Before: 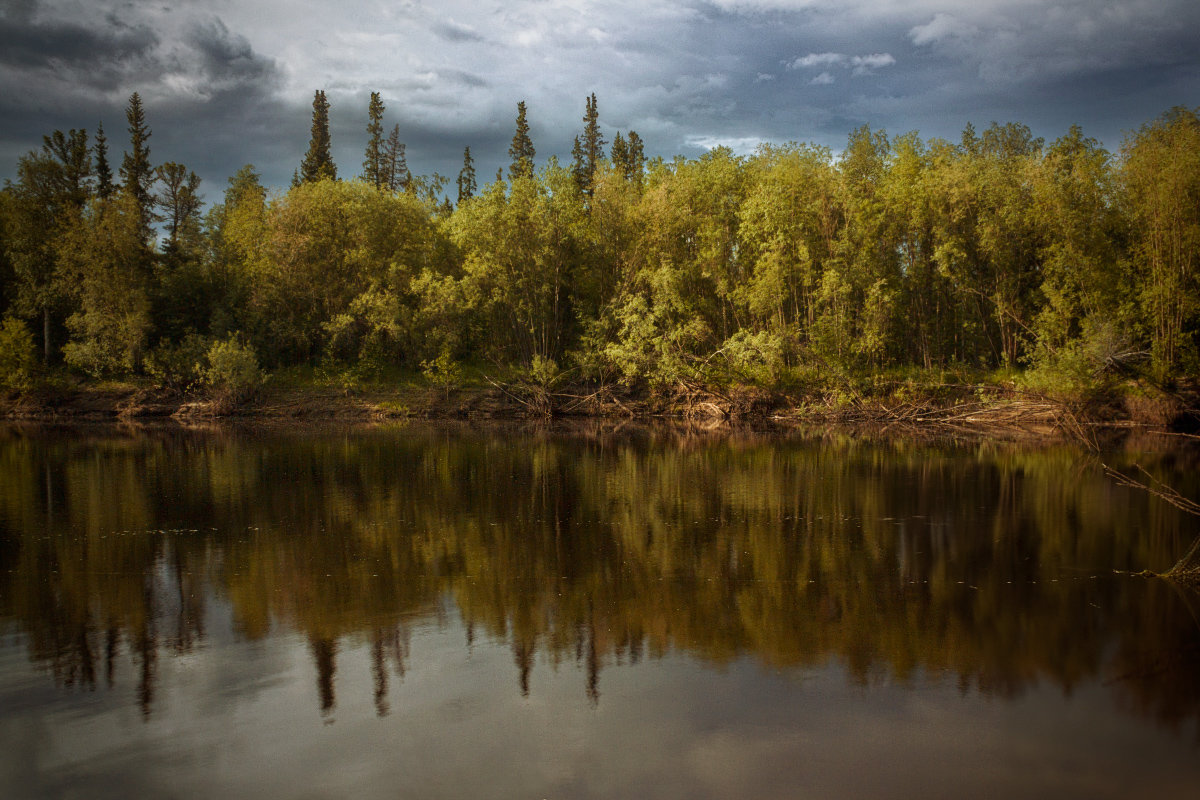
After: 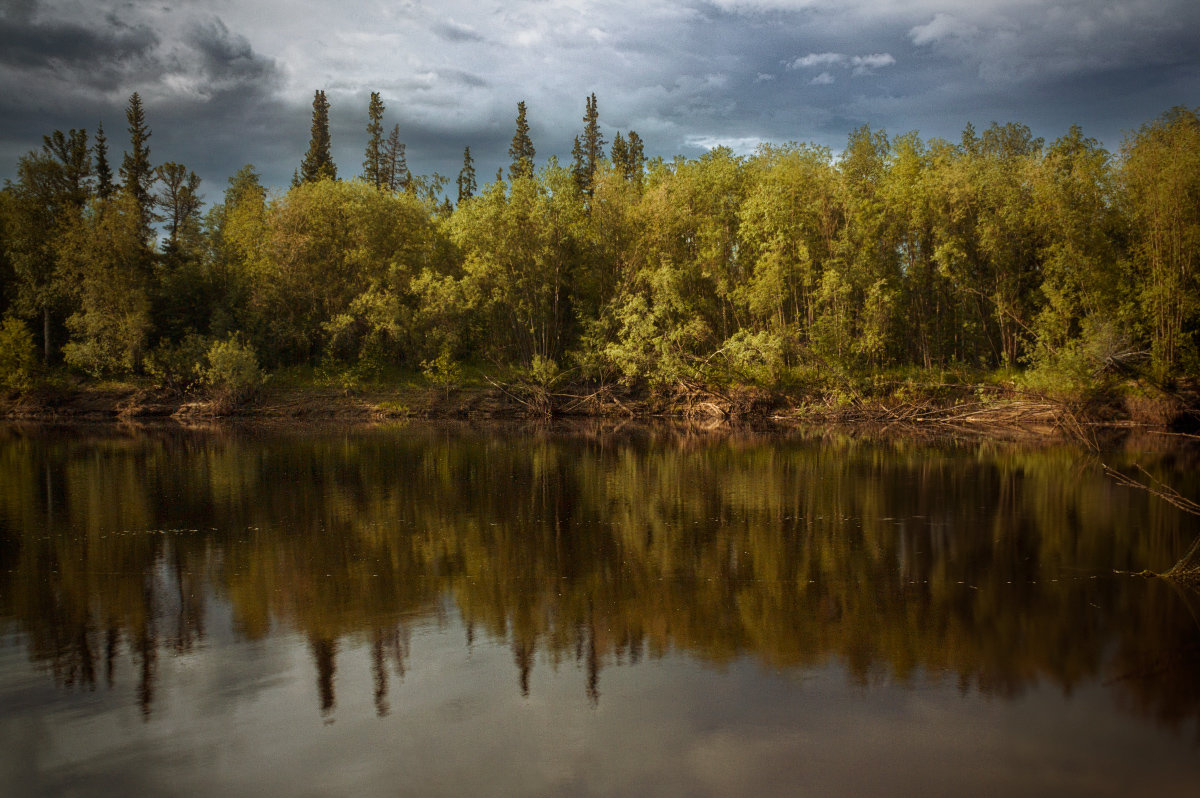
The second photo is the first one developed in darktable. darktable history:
exposure: compensate highlight preservation false
crop: top 0.05%, bottom 0.098%
